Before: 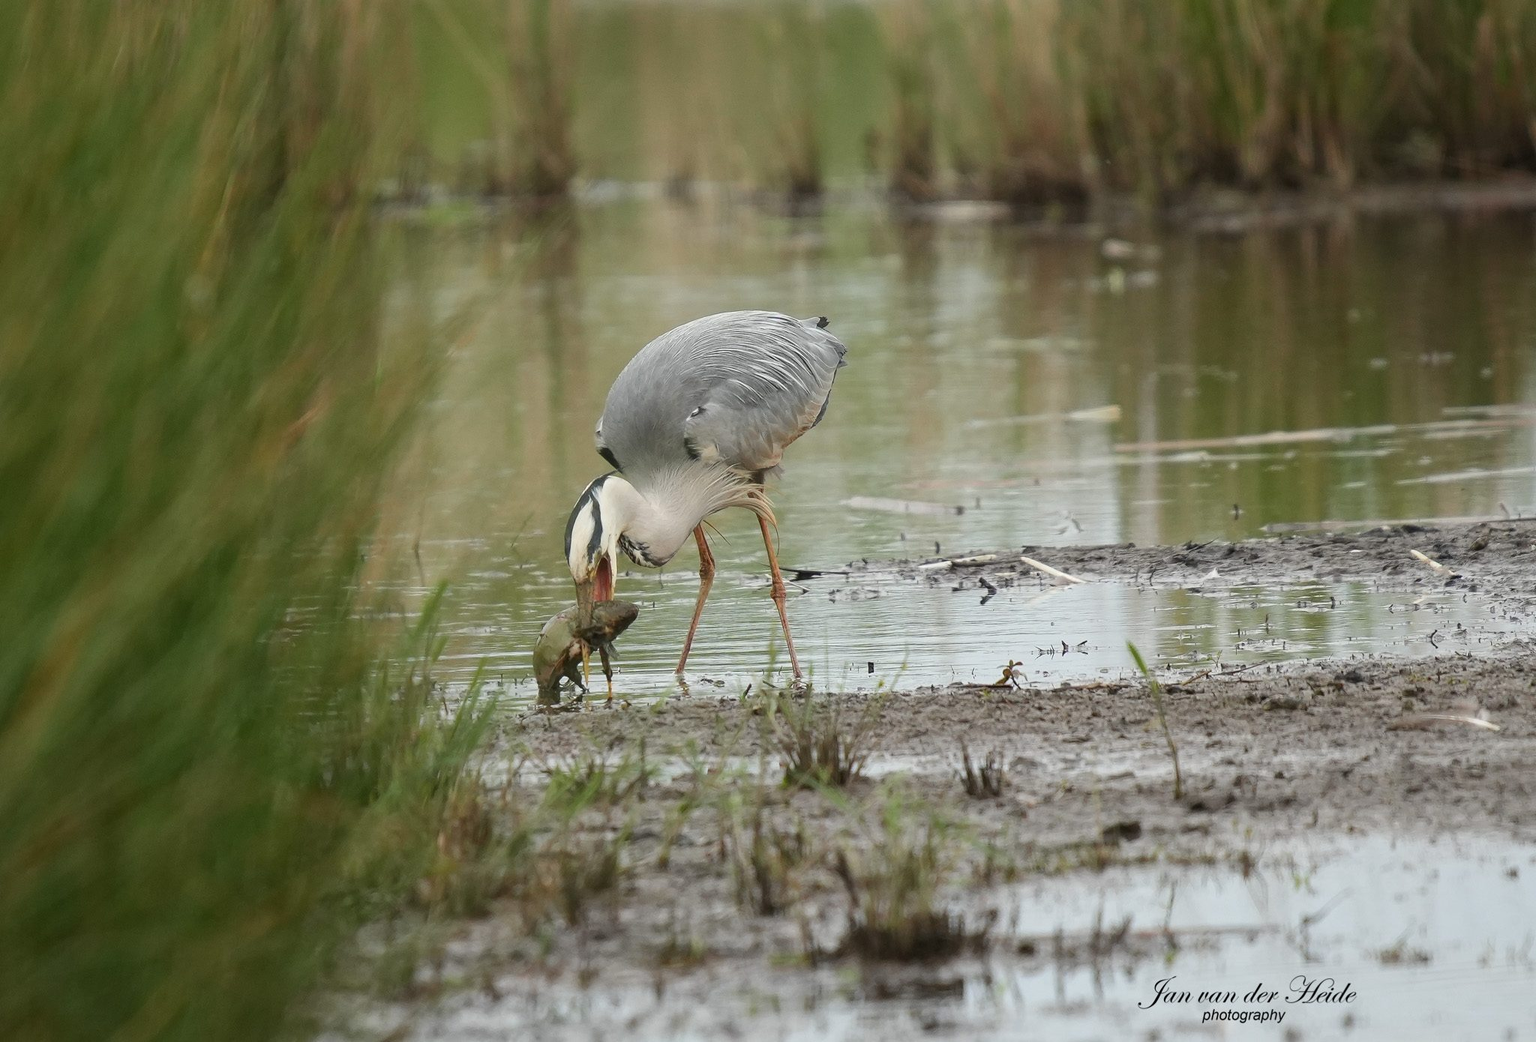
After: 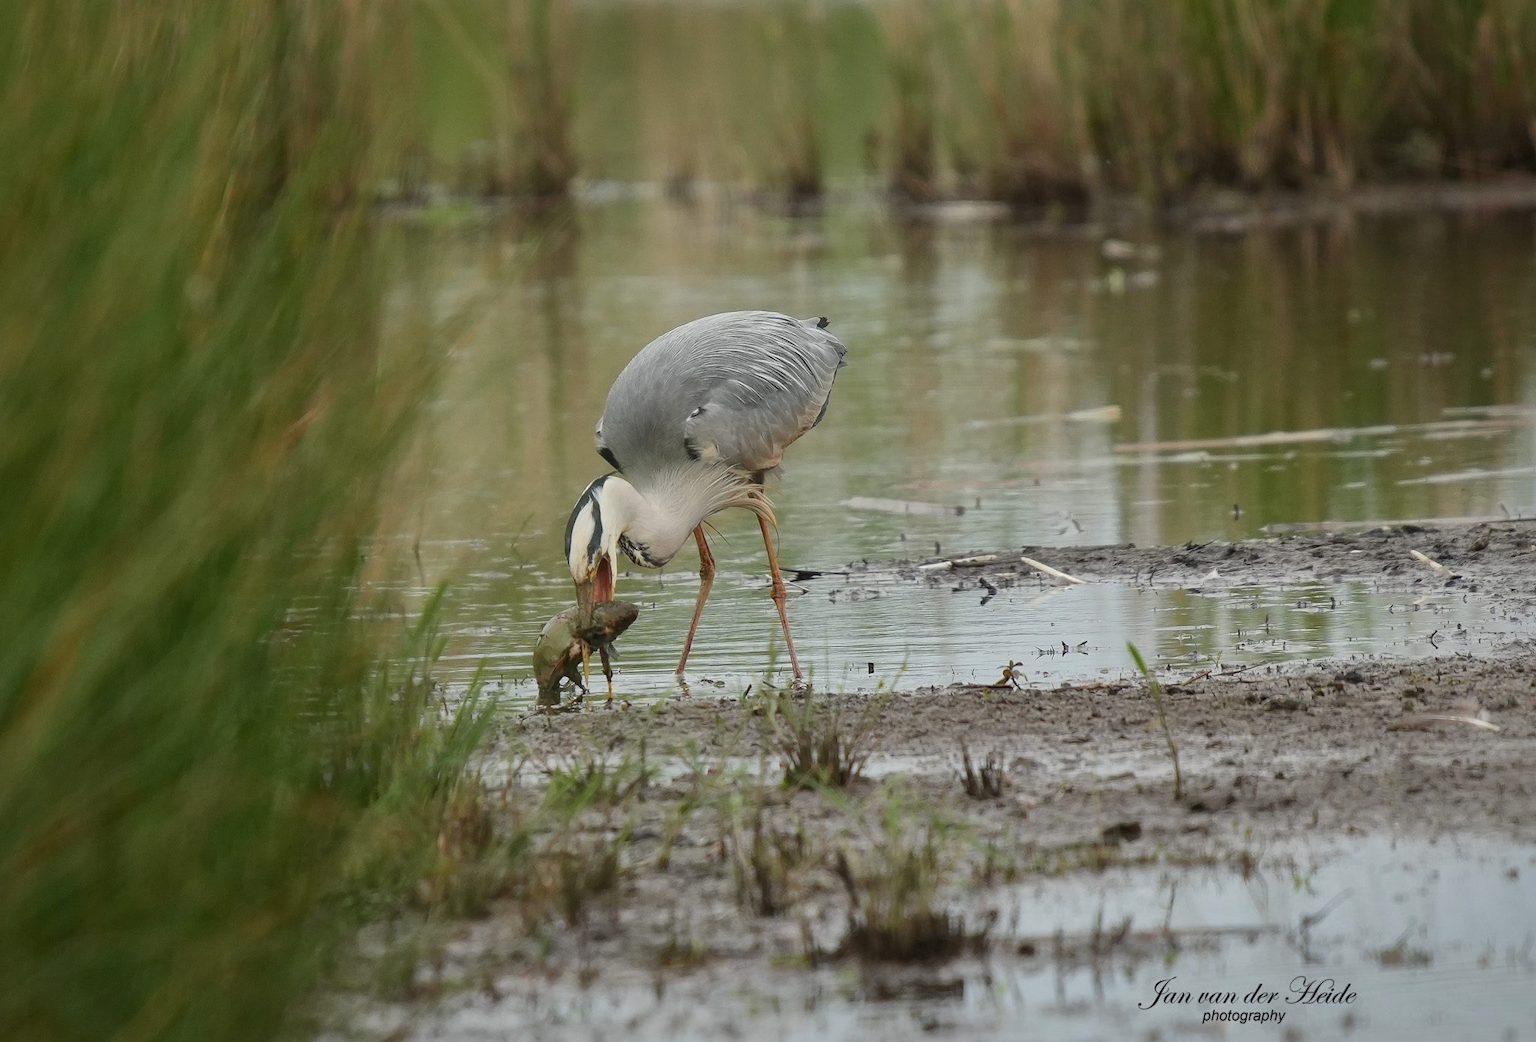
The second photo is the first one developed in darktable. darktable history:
shadows and highlights: shadows 25.31, highlights -69.33
contrast brightness saturation: contrast 0.026, brightness -0.044
